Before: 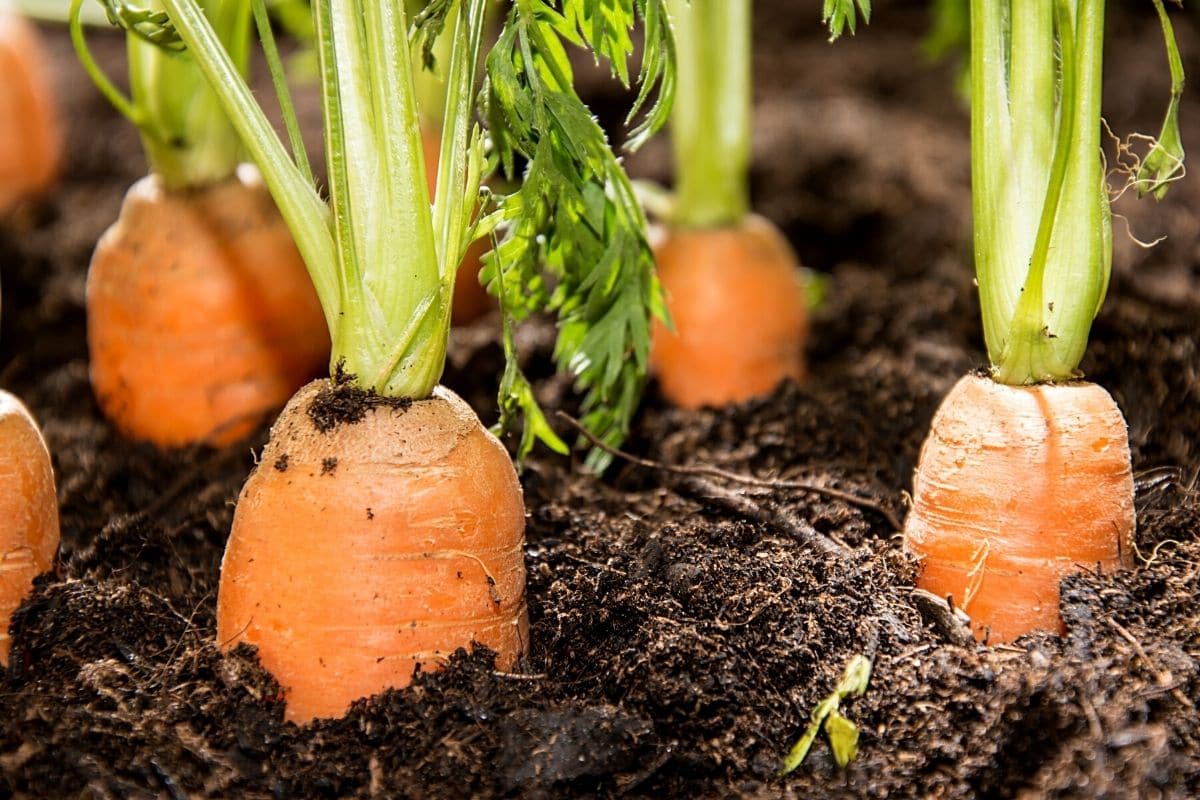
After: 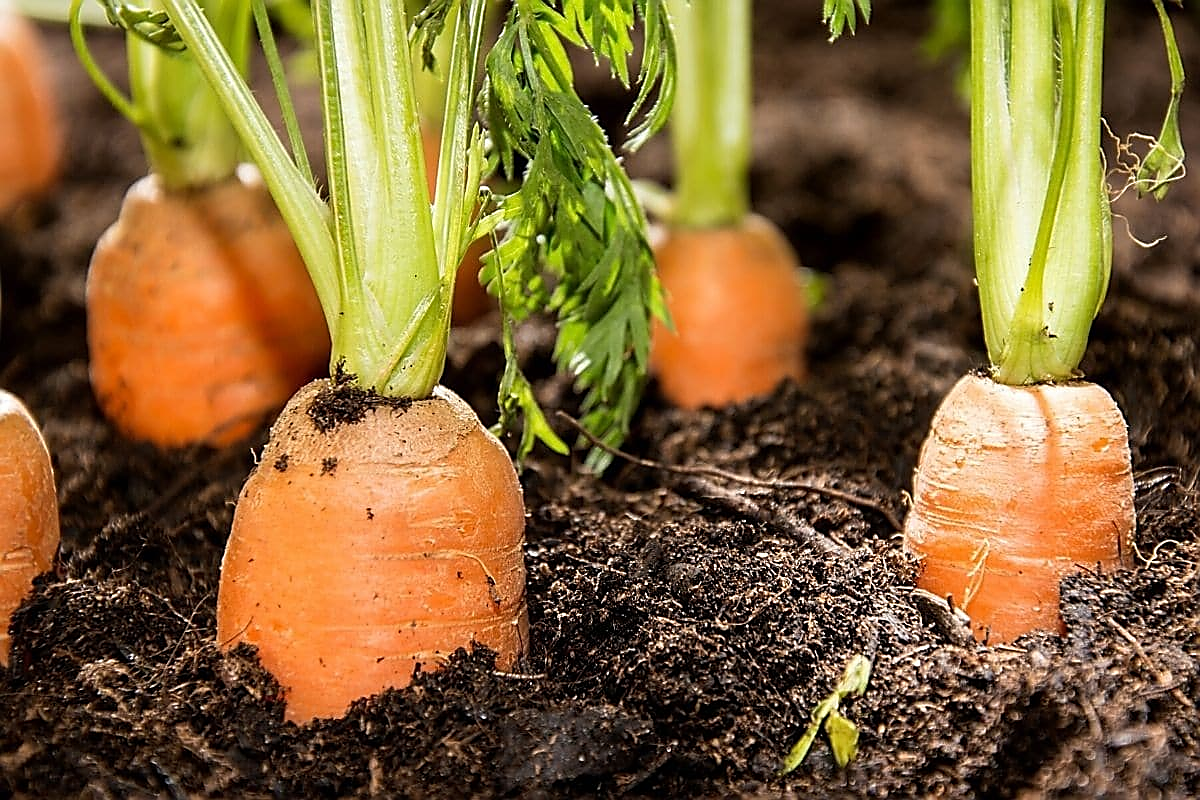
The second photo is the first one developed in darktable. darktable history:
sharpen: radius 1.396, amount 1.236, threshold 0.728
